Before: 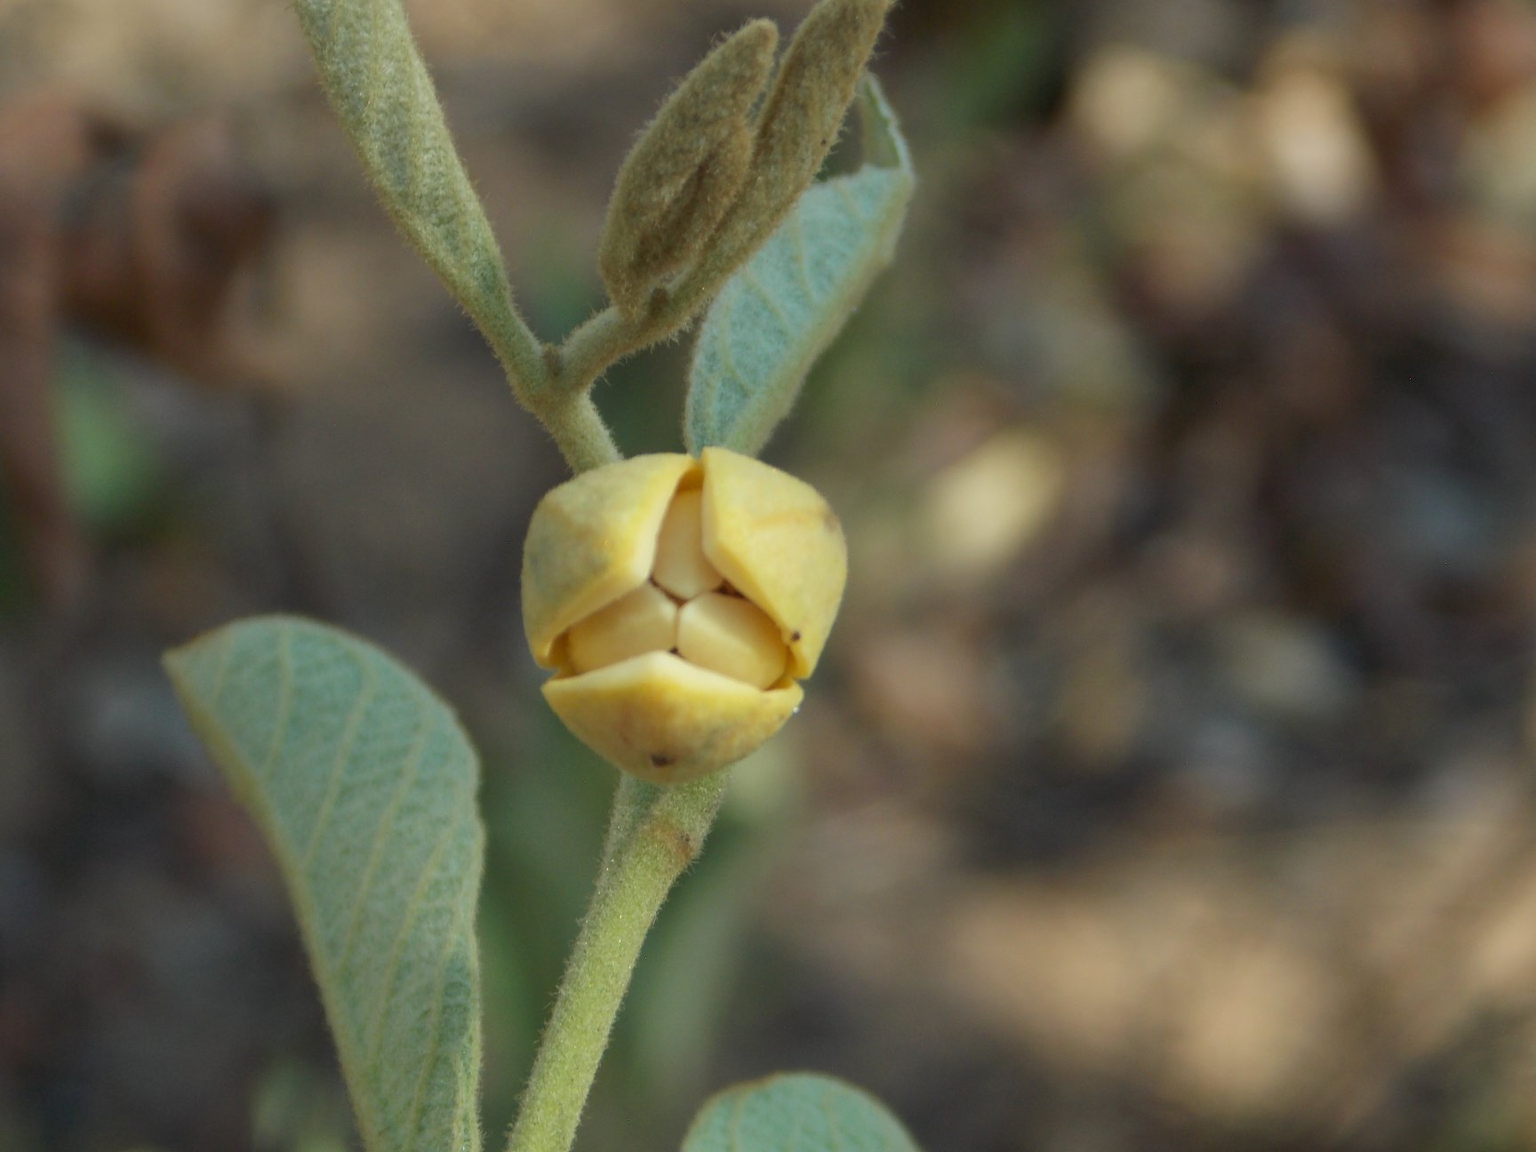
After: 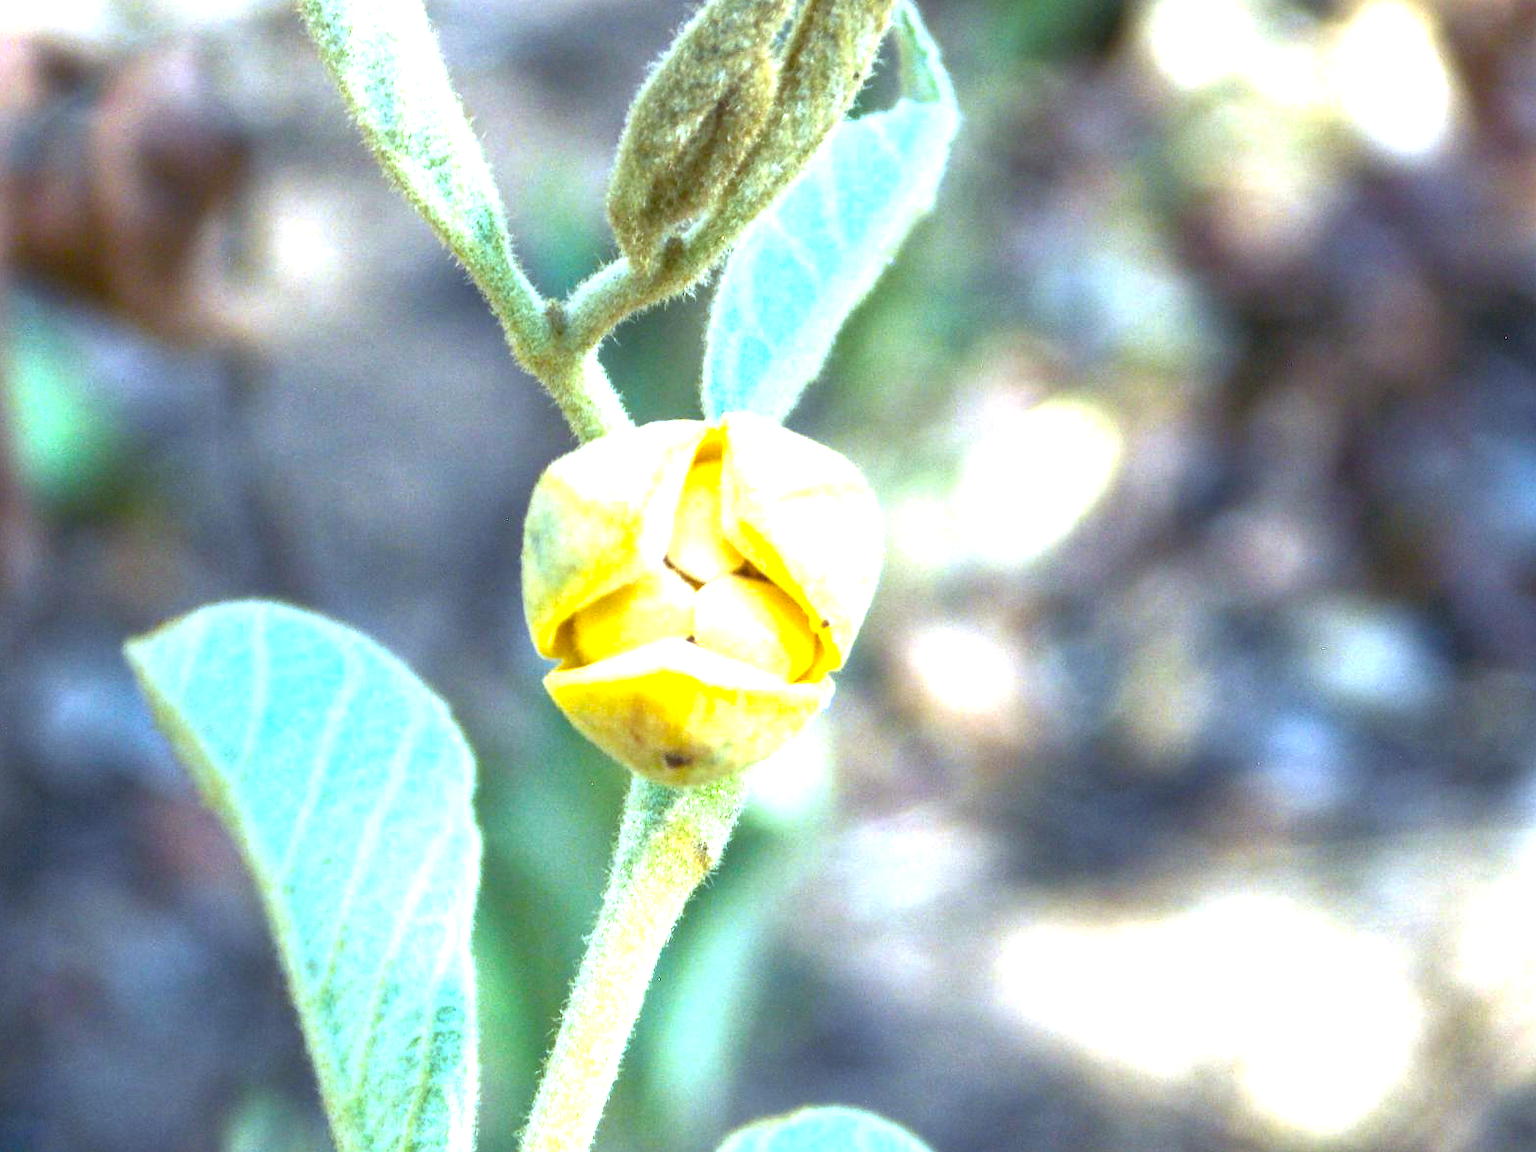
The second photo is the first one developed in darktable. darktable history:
crop: left 3.305%, top 6.436%, right 6.389%, bottom 3.258%
white balance: red 0.871, blue 1.249
local contrast: on, module defaults
color balance rgb: perceptual saturation grading › global saturation 25%, perceptual brilliance grading › global brilliance 35%, perceptual brilliance grading › highlights 50%, perceptual brilliance grading › mid-tones 60%, perceptual brilliance grading › shadows 35%, global vibrance 20%
